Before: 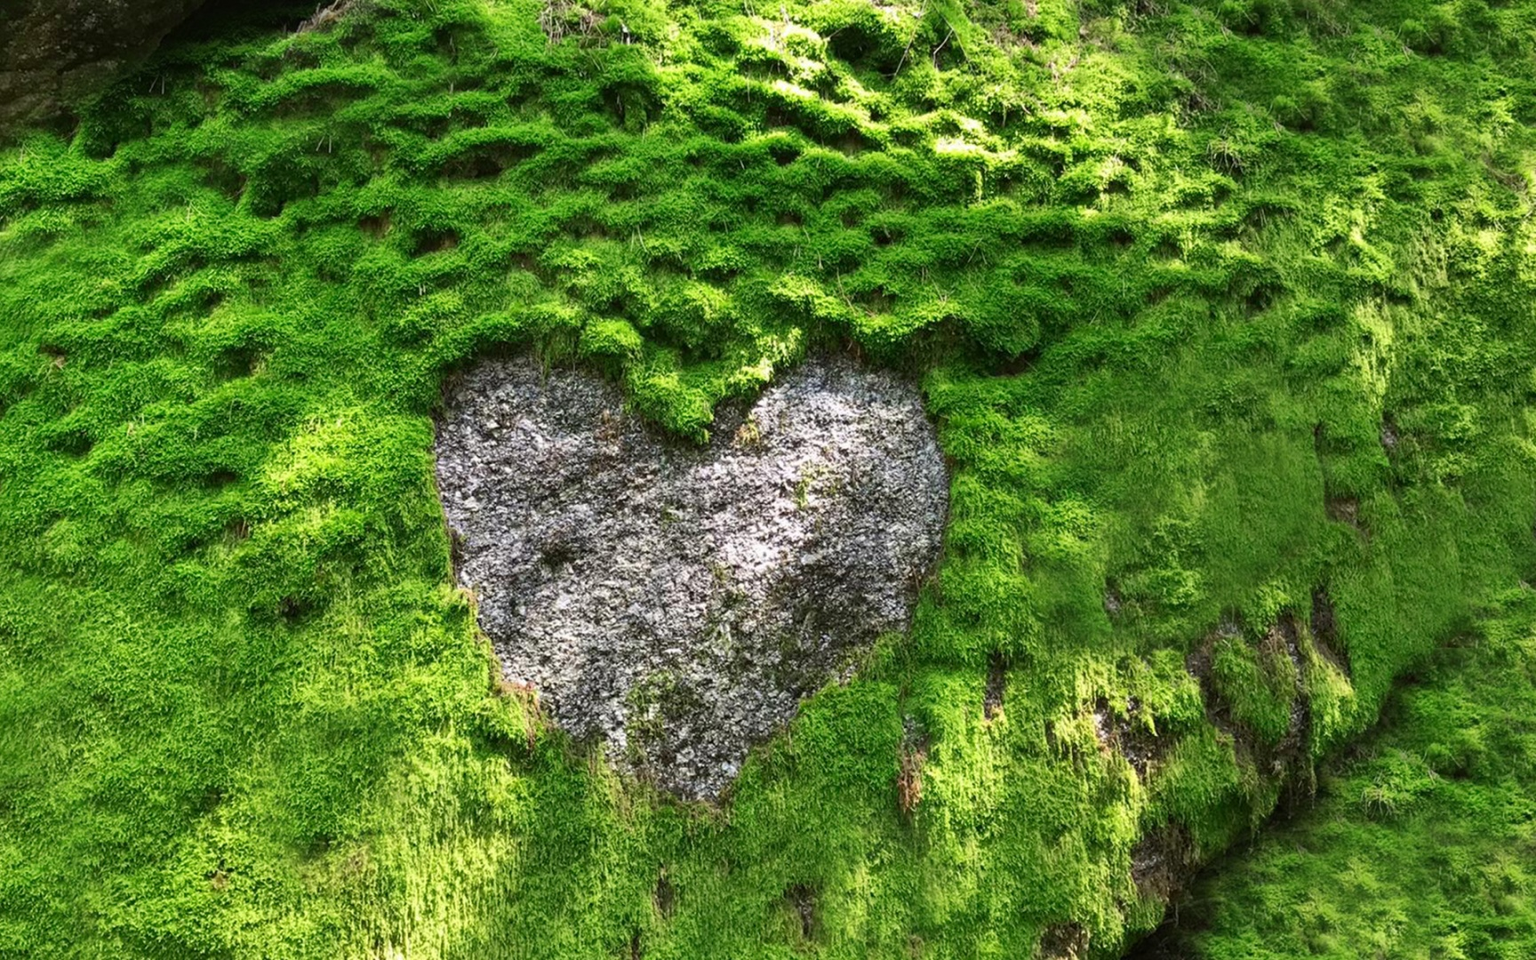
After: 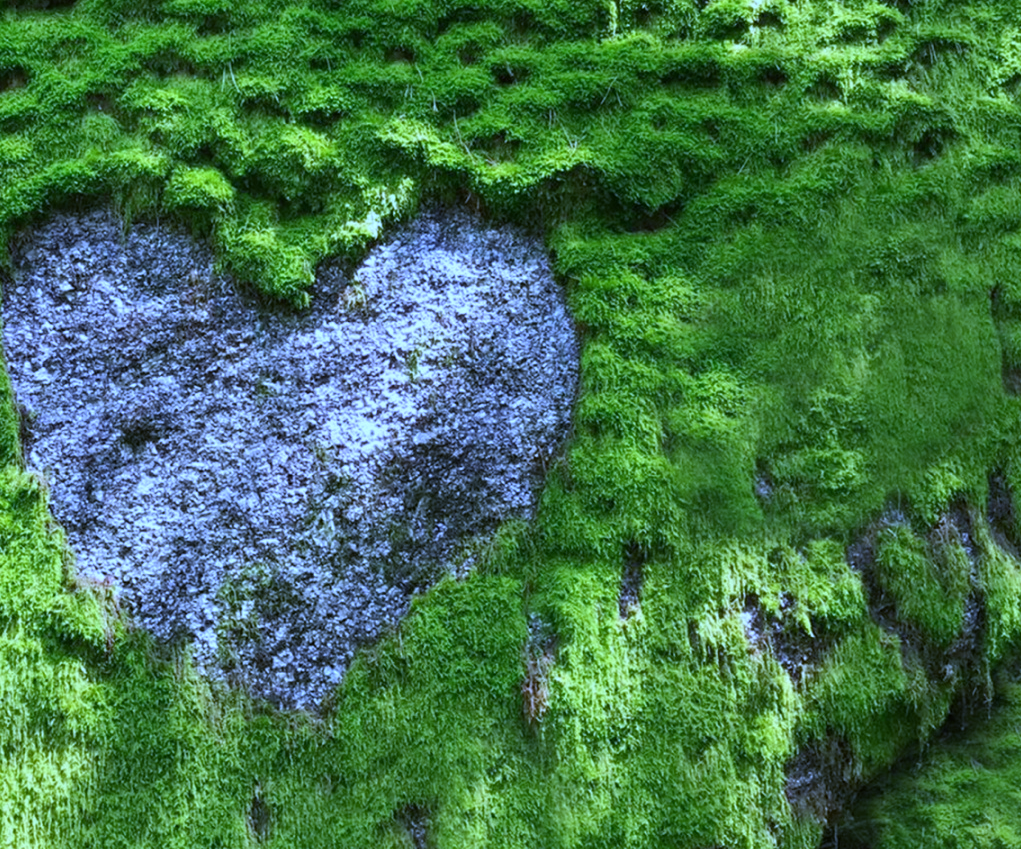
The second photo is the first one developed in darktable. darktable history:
white balance: red 0.766, blue 1.537
crop and rotate: left 28.256%, top 17.734%, right 12.656%, bottom 3.573%
